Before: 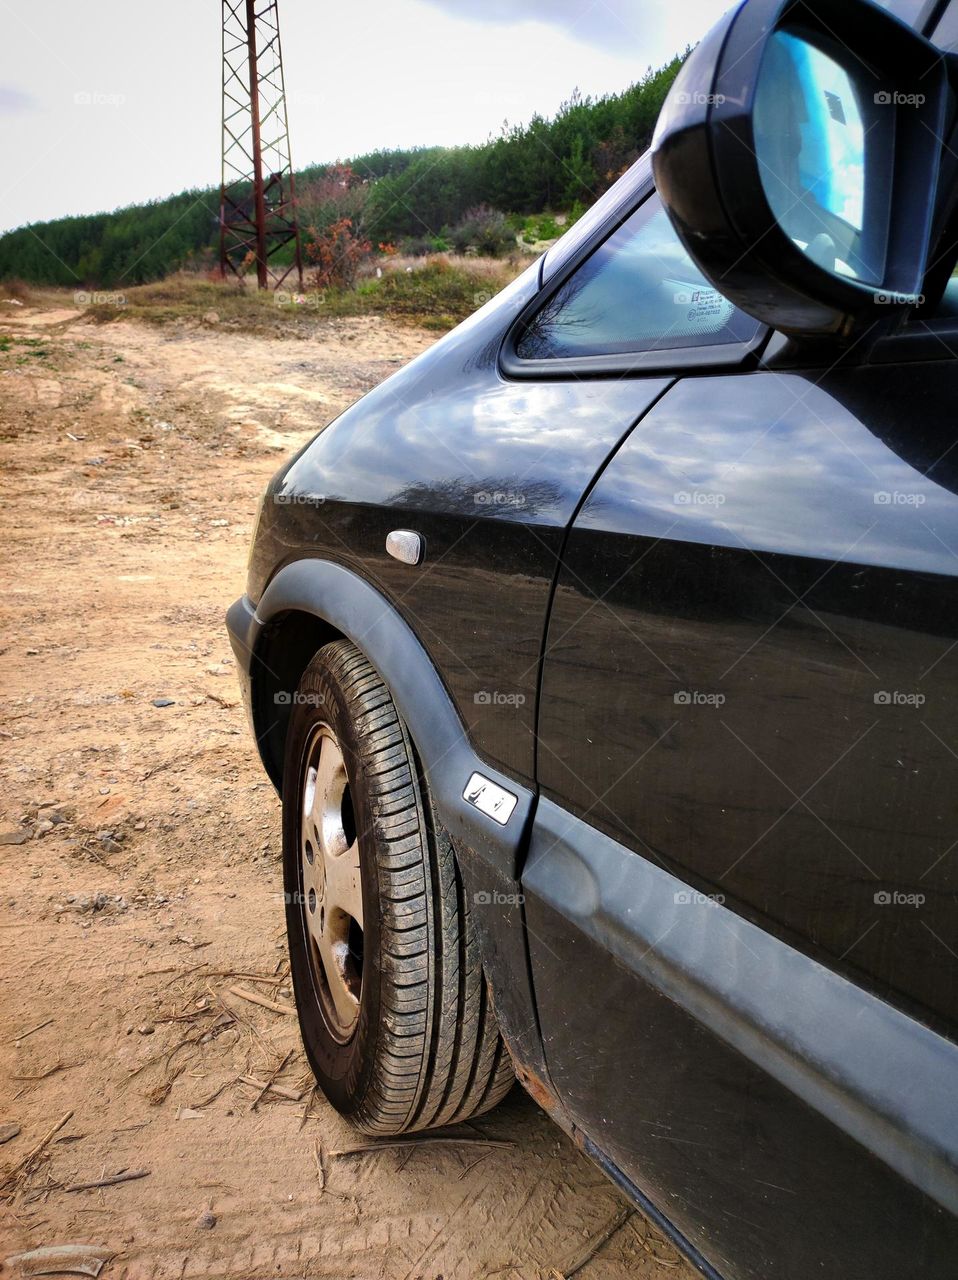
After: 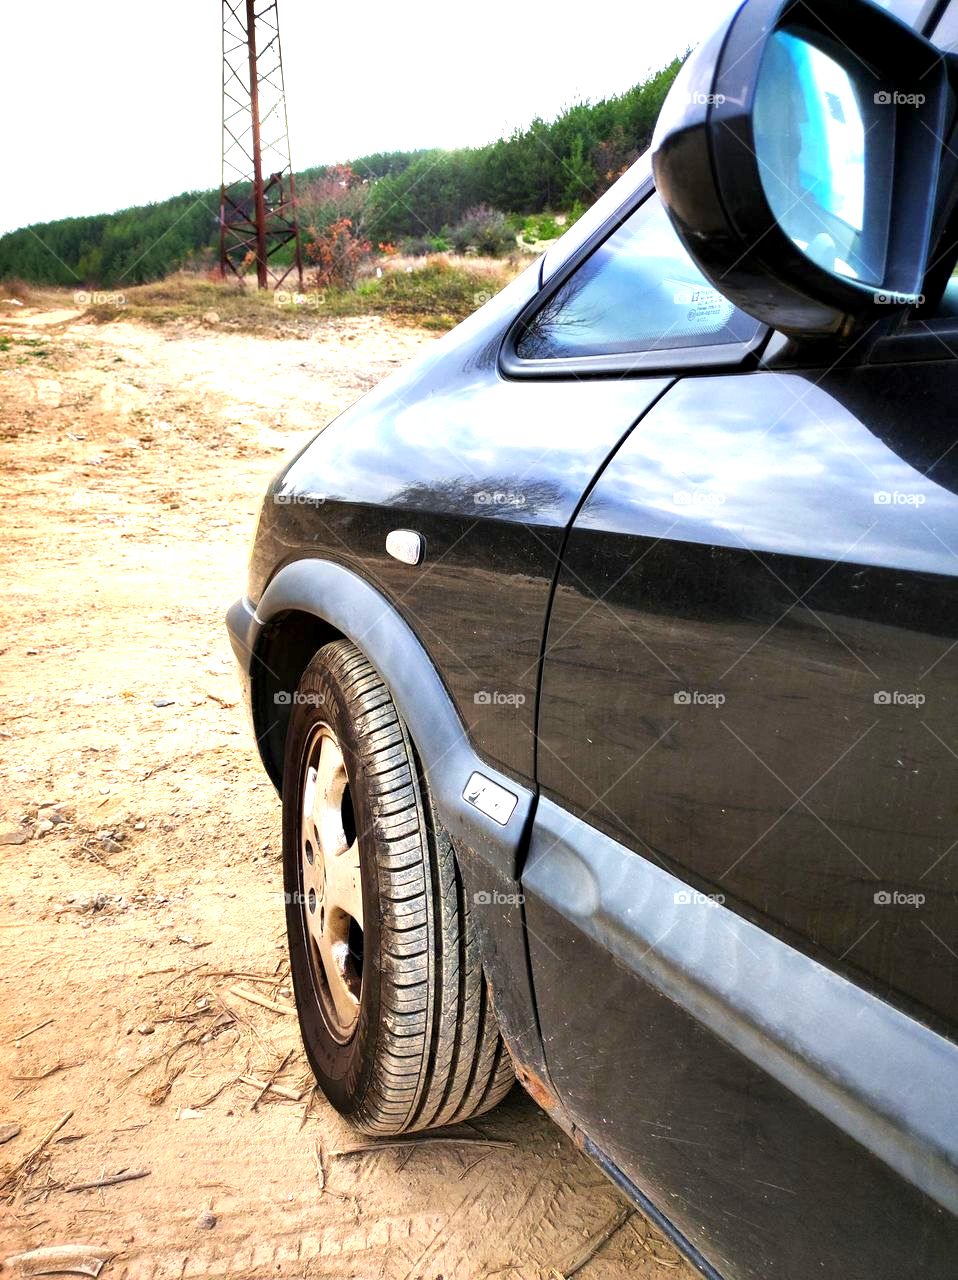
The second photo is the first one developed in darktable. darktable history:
exposure: black level correction 0.001, exposure 1.13 EV, compensate exposure bias true, compensate highlight preservation false
